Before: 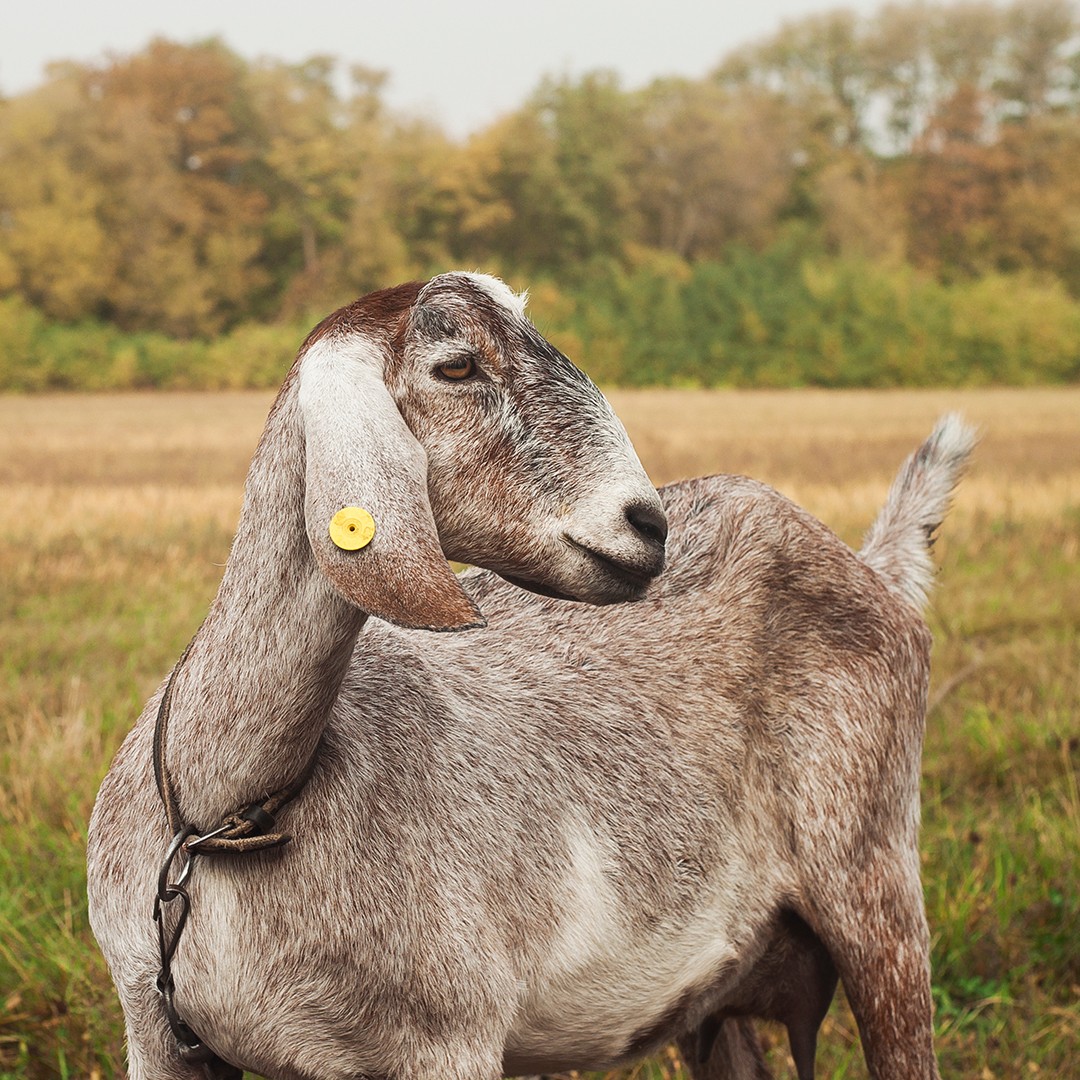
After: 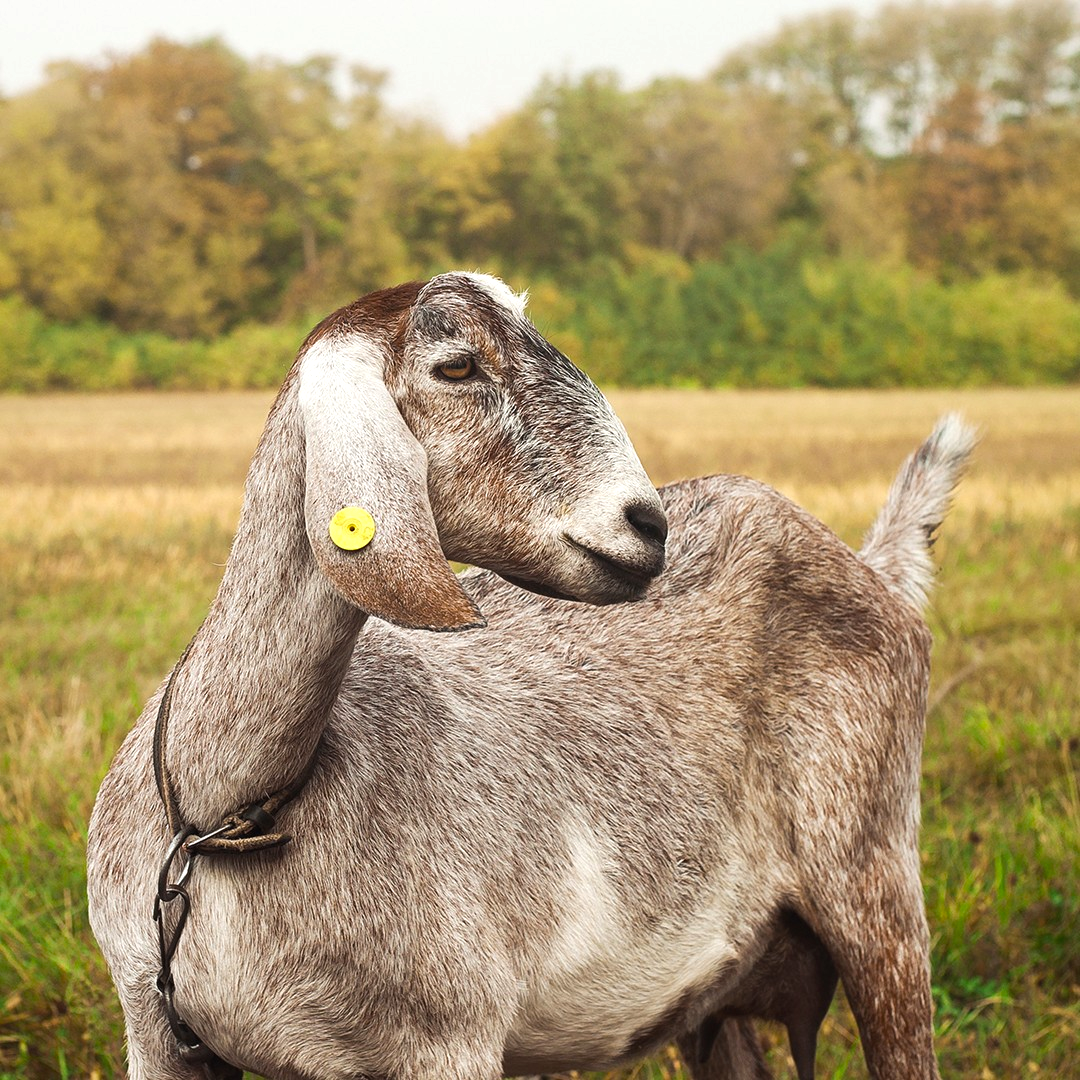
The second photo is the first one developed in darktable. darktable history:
color zones: curves: ch1 [(0.113, 0.438) (0.75, 0.5)]; ch2 [(0.12, 0.526) (0.75, 0.5)]
exposure: exposure 0.15 EV, compensate highlight preservation false
color balance: contrast 6.48%, output saturation 113.3%
